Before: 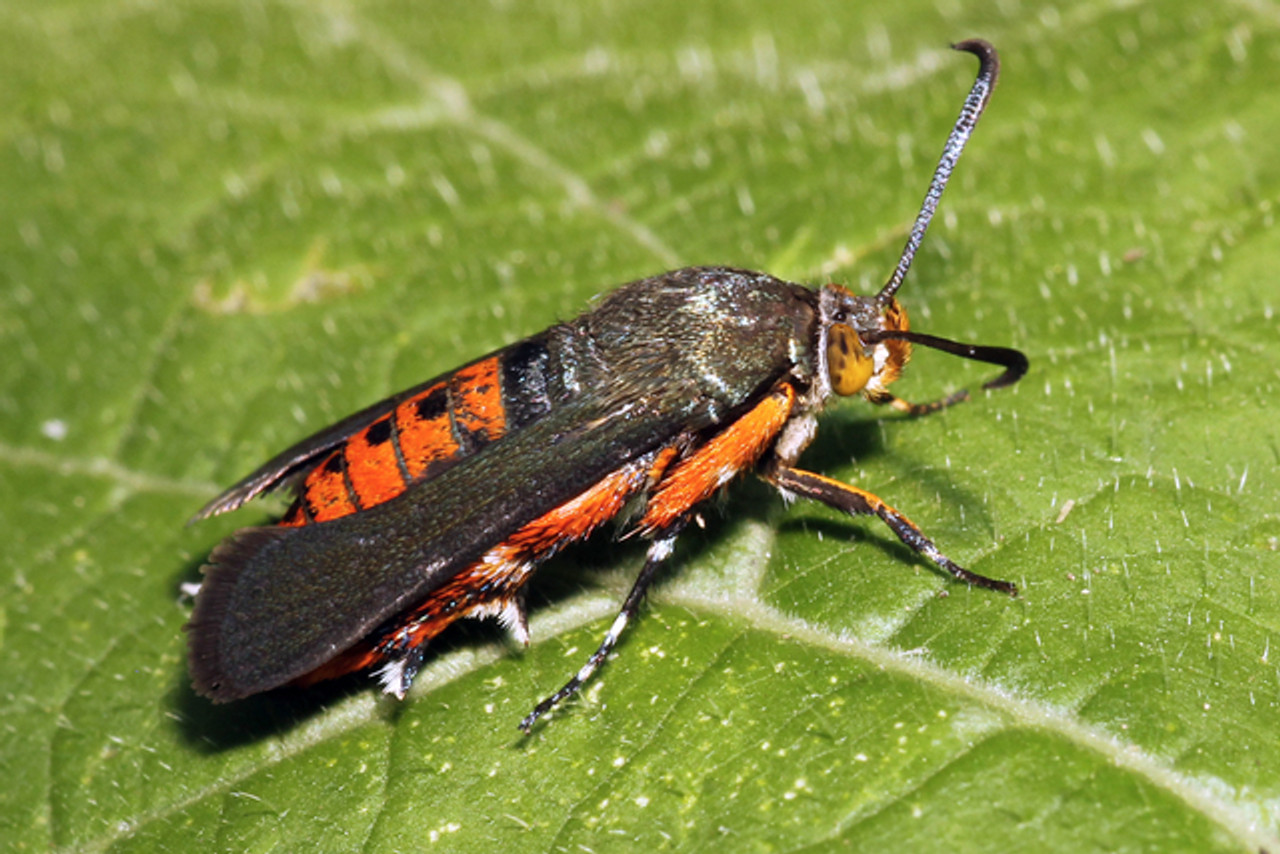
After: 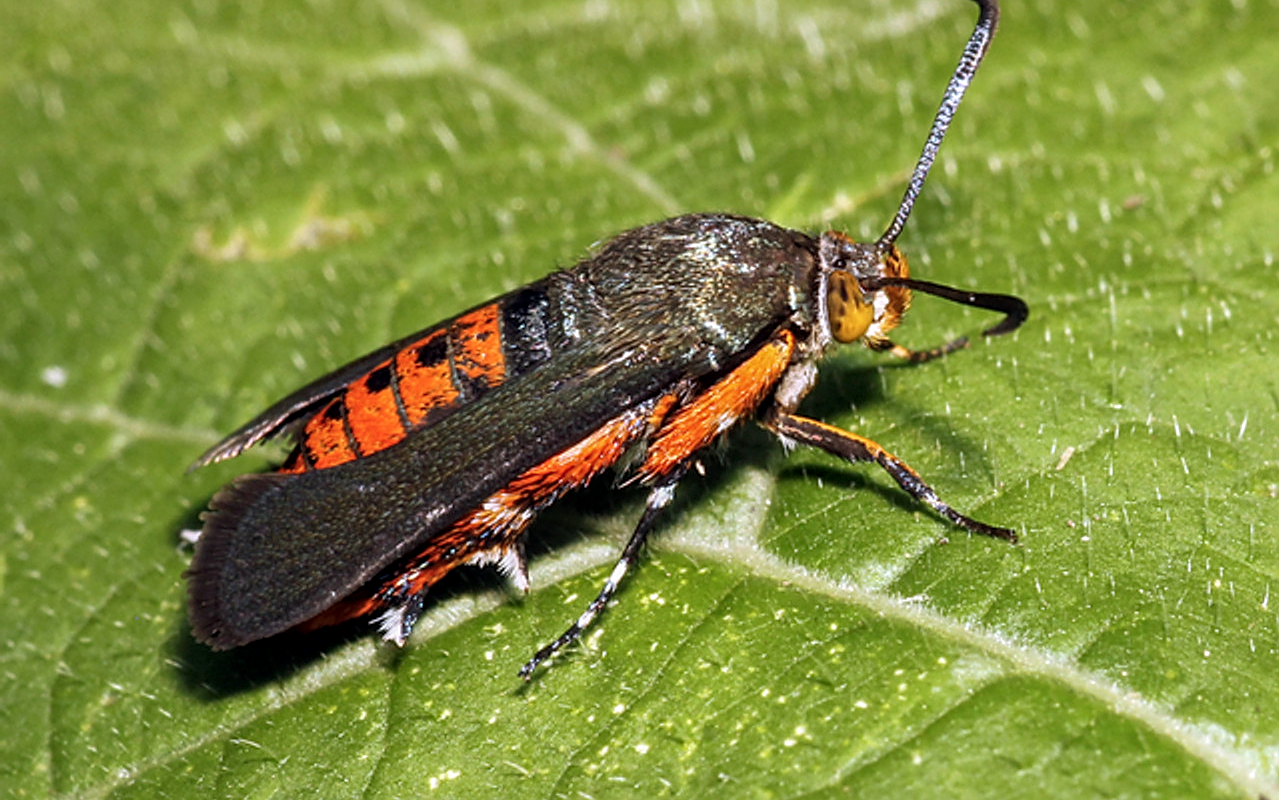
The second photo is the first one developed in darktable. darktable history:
local contrast: on, module defaults
crop and rotate: top 6.227%
sharpen: on, module defaults
